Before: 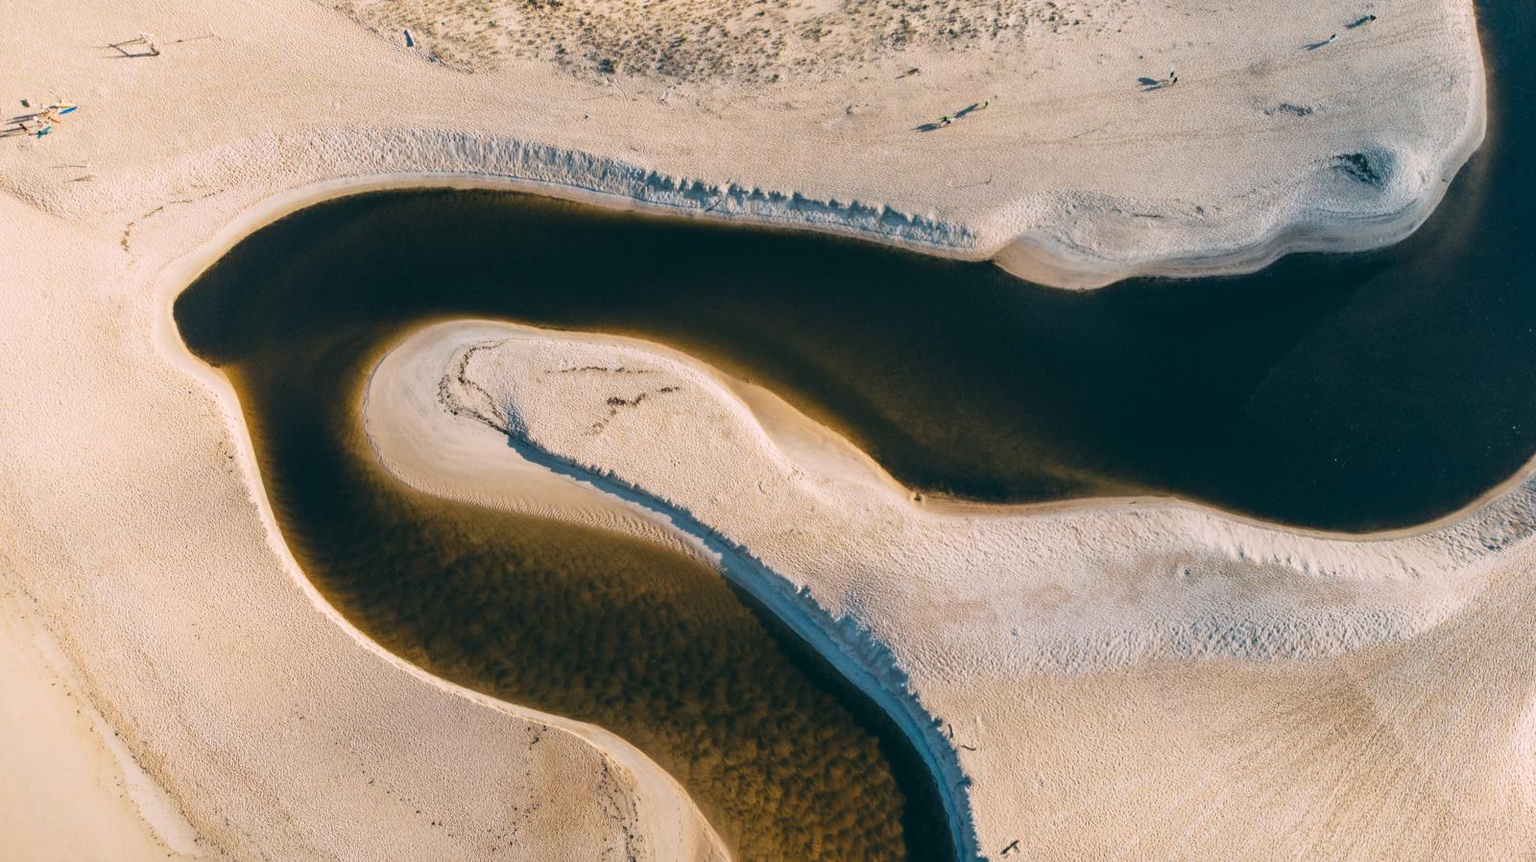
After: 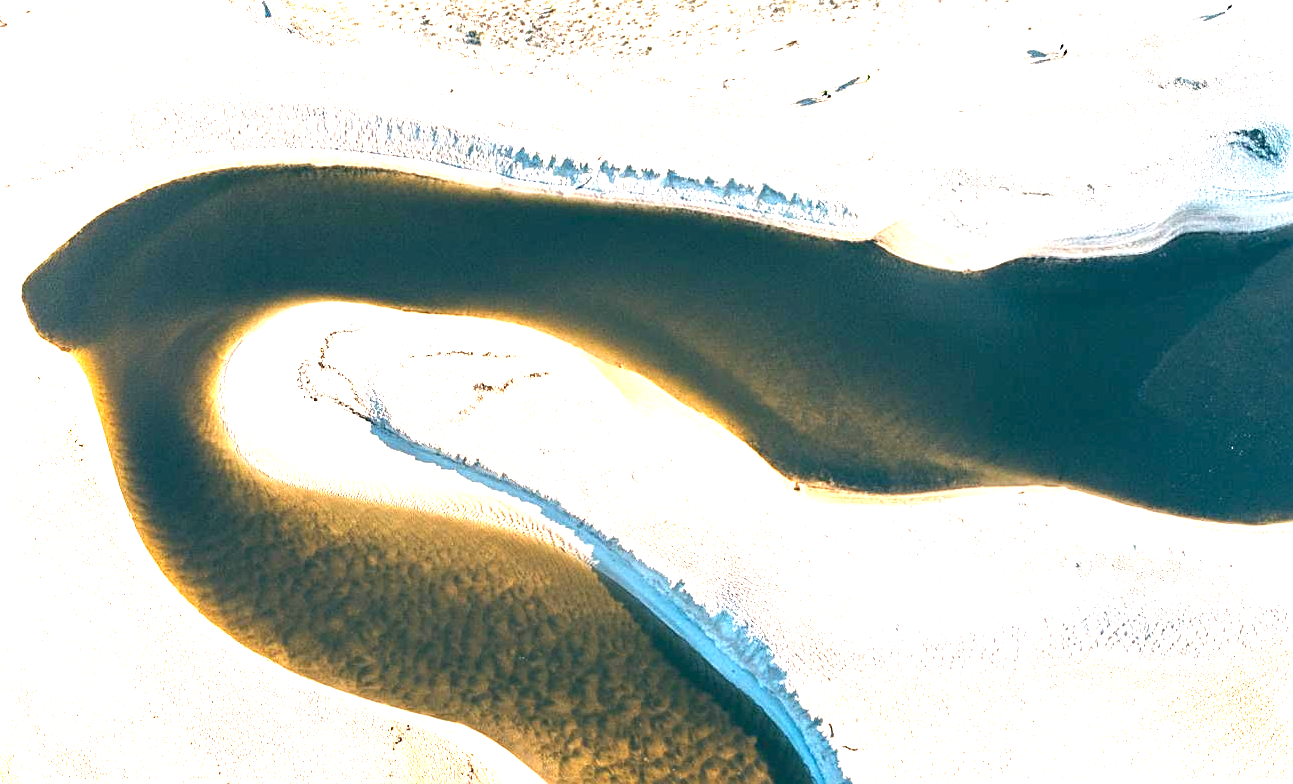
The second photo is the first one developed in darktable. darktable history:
sharpen: on, module defaults
exposure: exposure 2.24 EV, compensate exposure bias true, compensate highlight preservation false
crop: left 9.957%, top 3.476%, right 9.203%, bottom 9.18%
